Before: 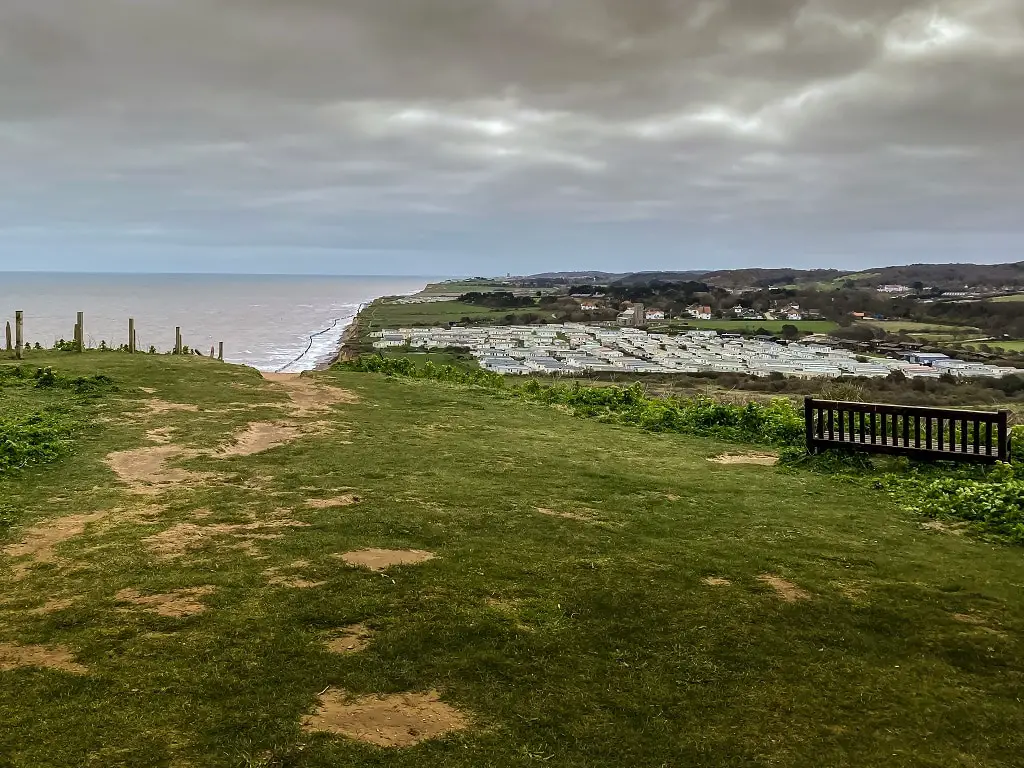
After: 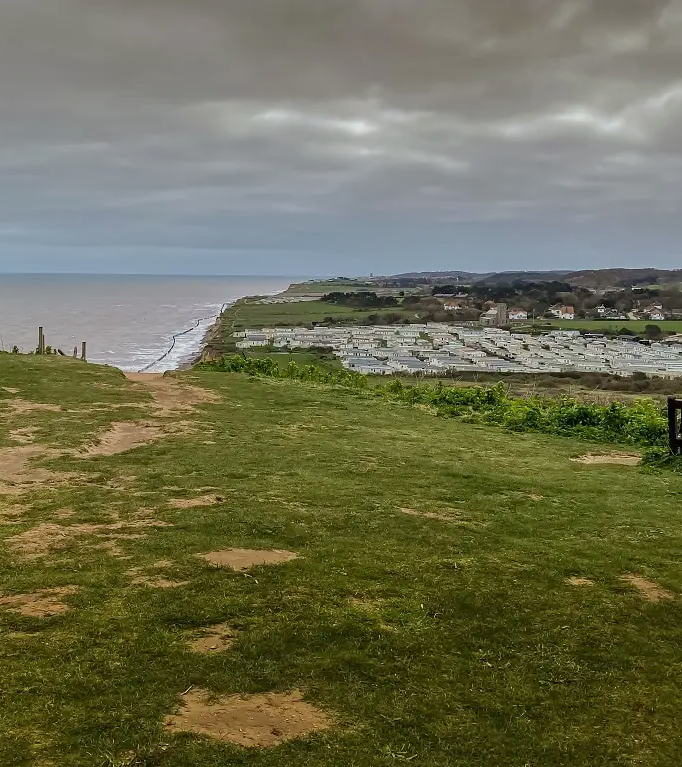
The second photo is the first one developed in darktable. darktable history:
tone equalizer: -8 EV 0.25 EV, -7 EV 0.417 EV, -6 EV 0.417 EV, -5 EV 0.25 EV, -3 EV -0.25 EV, -2 EV -0.417 EV, -1 EV -0.417 EV, +0 EV -0.25 EV, edges refinement/feathering 500, mask exposure compensation -1.57 EV, preserve details guided filter
crop and rotate: left 13.409%, right 19.924%
